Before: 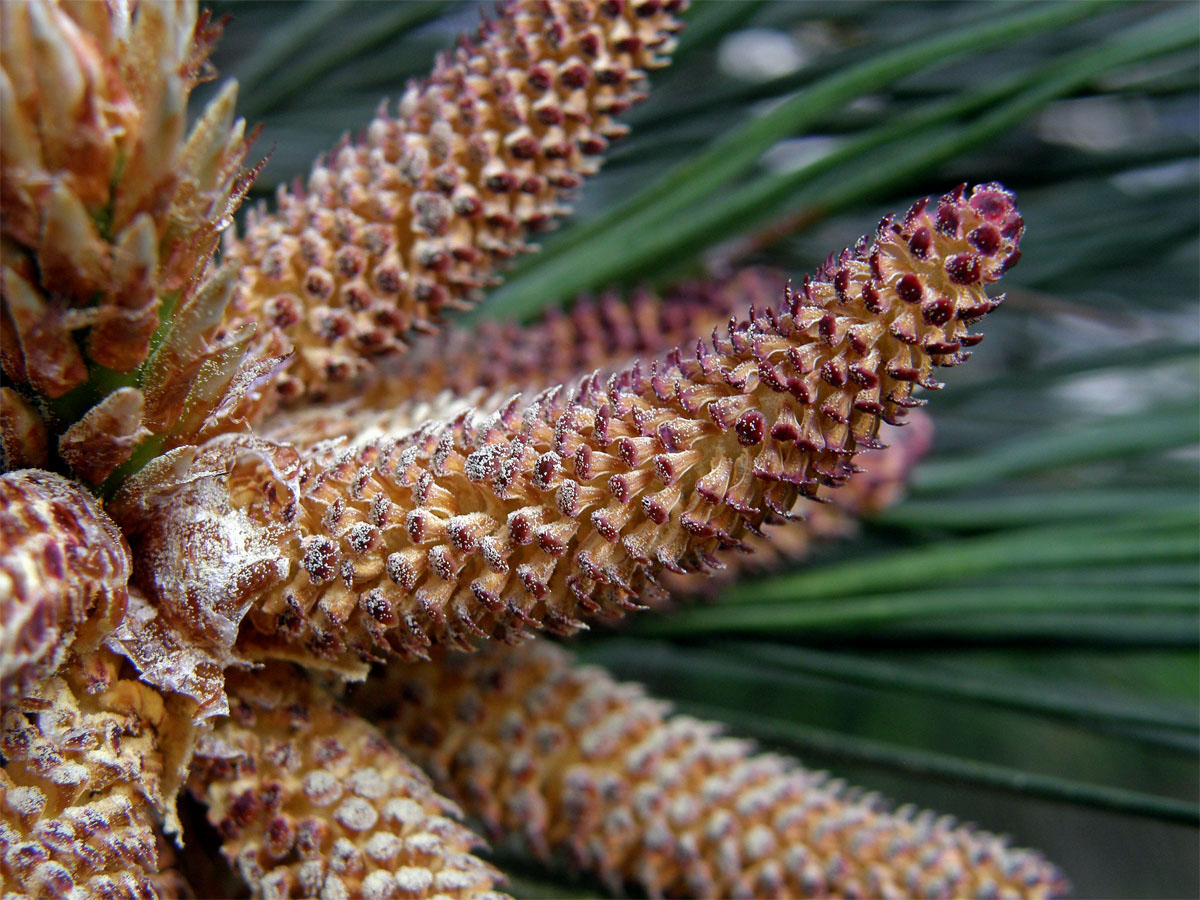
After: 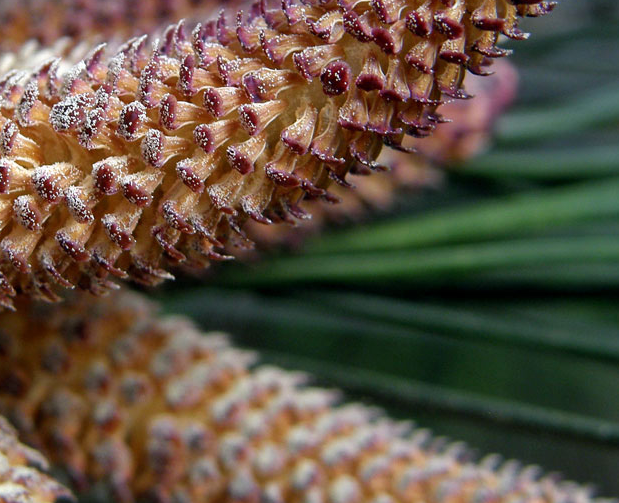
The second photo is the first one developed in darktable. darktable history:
tone equalizer: on, module defaults
crop: left 34.646%, top 38.903%, right 13.705%, bottom 5.146%
